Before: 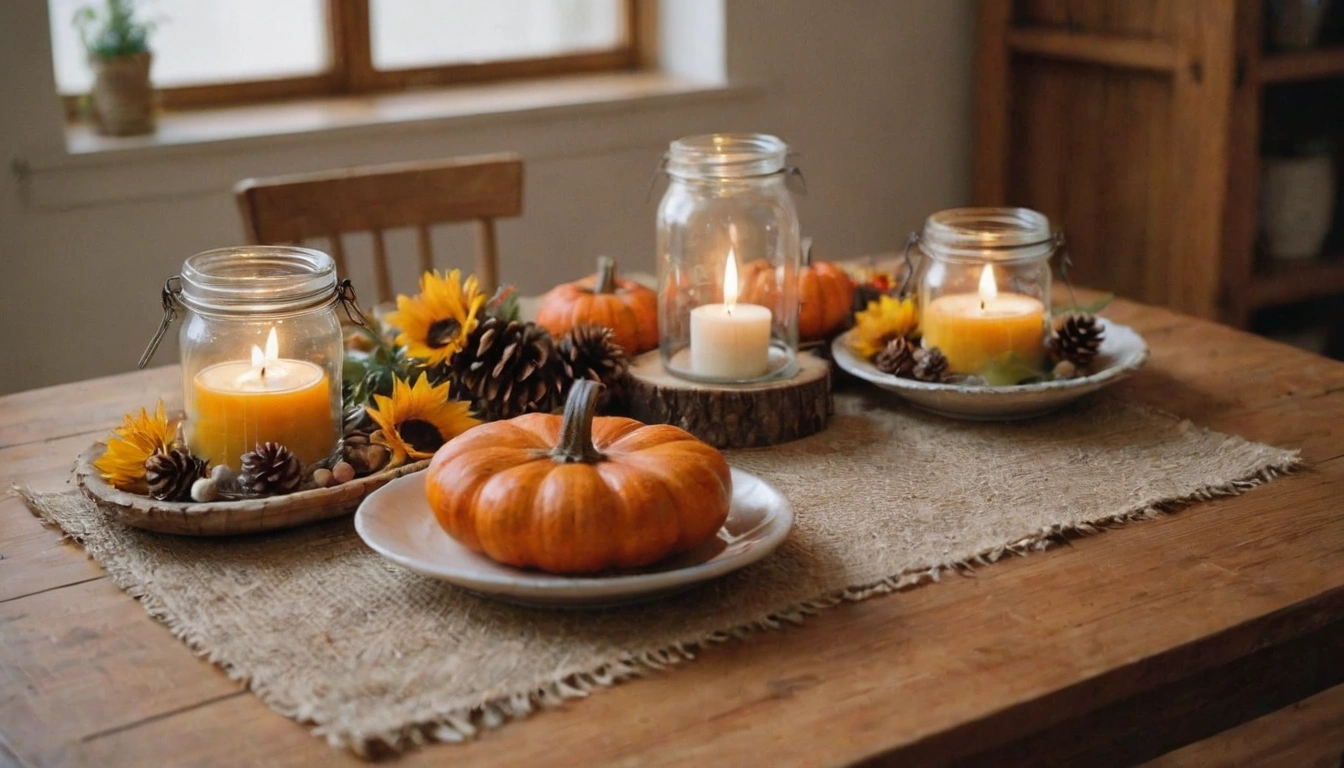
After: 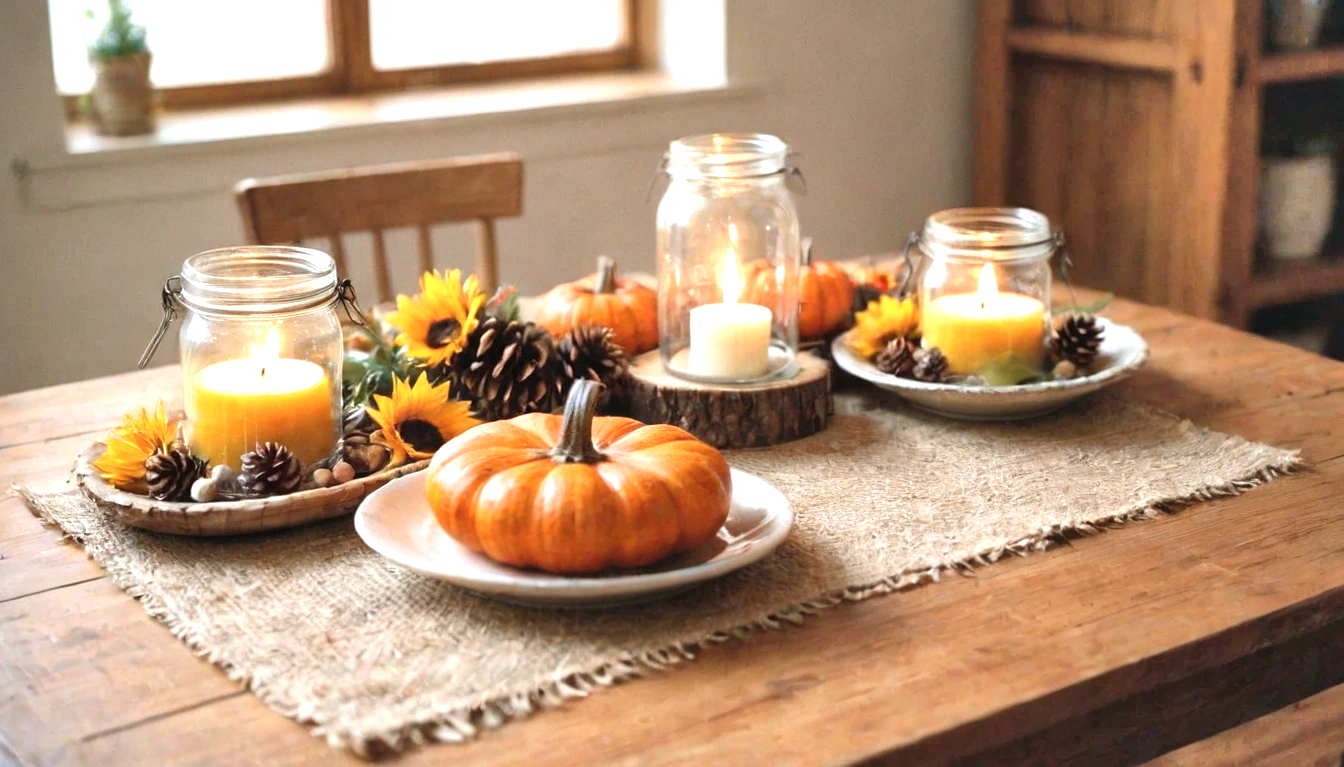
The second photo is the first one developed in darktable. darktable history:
shadows and highlights: radius 110.55, shadows 51.12, white point adjustment 8.97, highlights -2.8, soften with gaussian
exposure: black level correction 0, exposure 0.938 EV, compensate highlight preservation false
crop: bottom 0.071%
